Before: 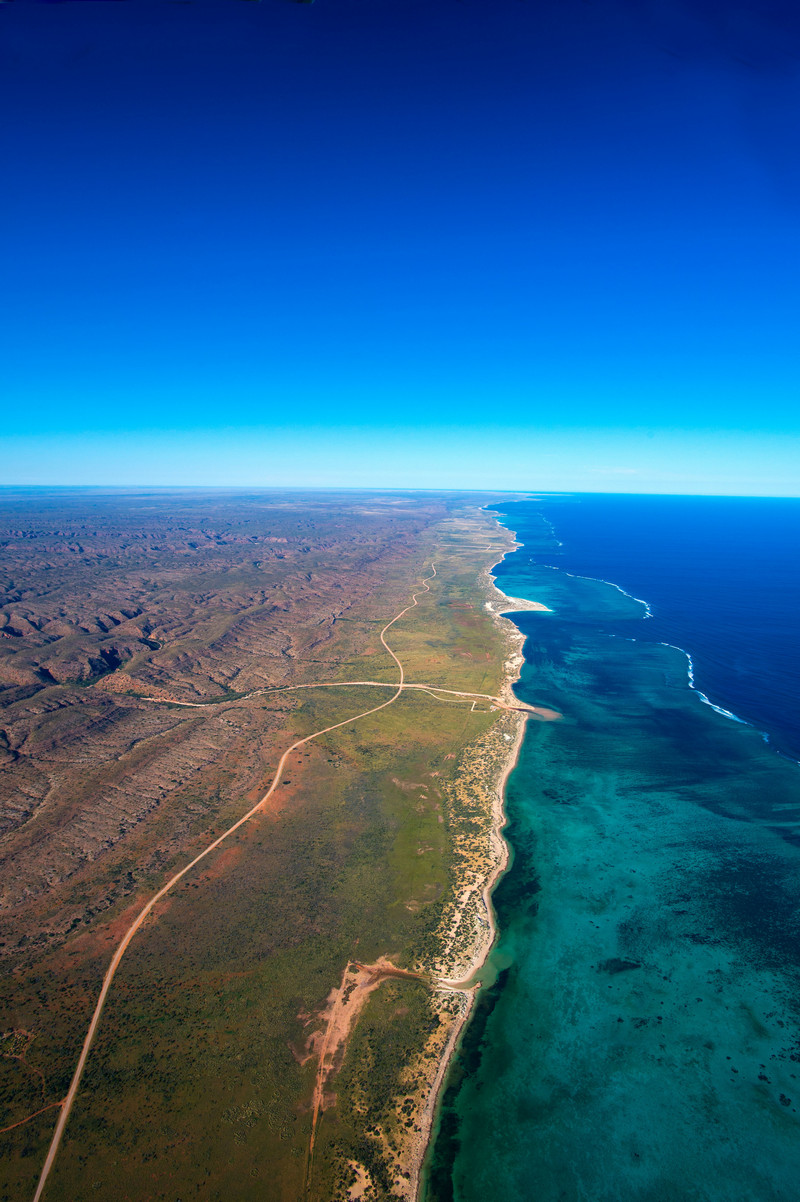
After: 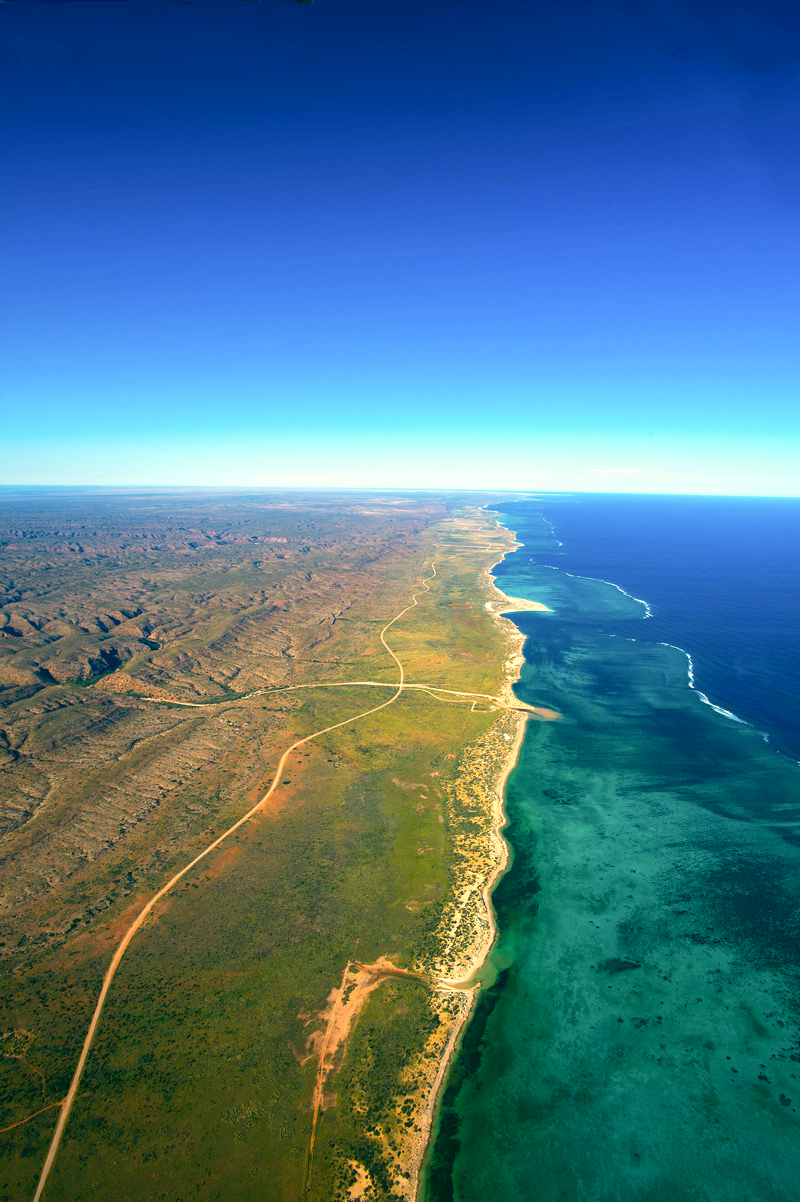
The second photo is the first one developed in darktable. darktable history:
color correction: highlights a* 5.3, highlights b* 24.26, shadows a* -15.58, shadows b* 4.02
exposure: black level correction -0.002, exposure 0.54 EV, compensate highlight preservation false
